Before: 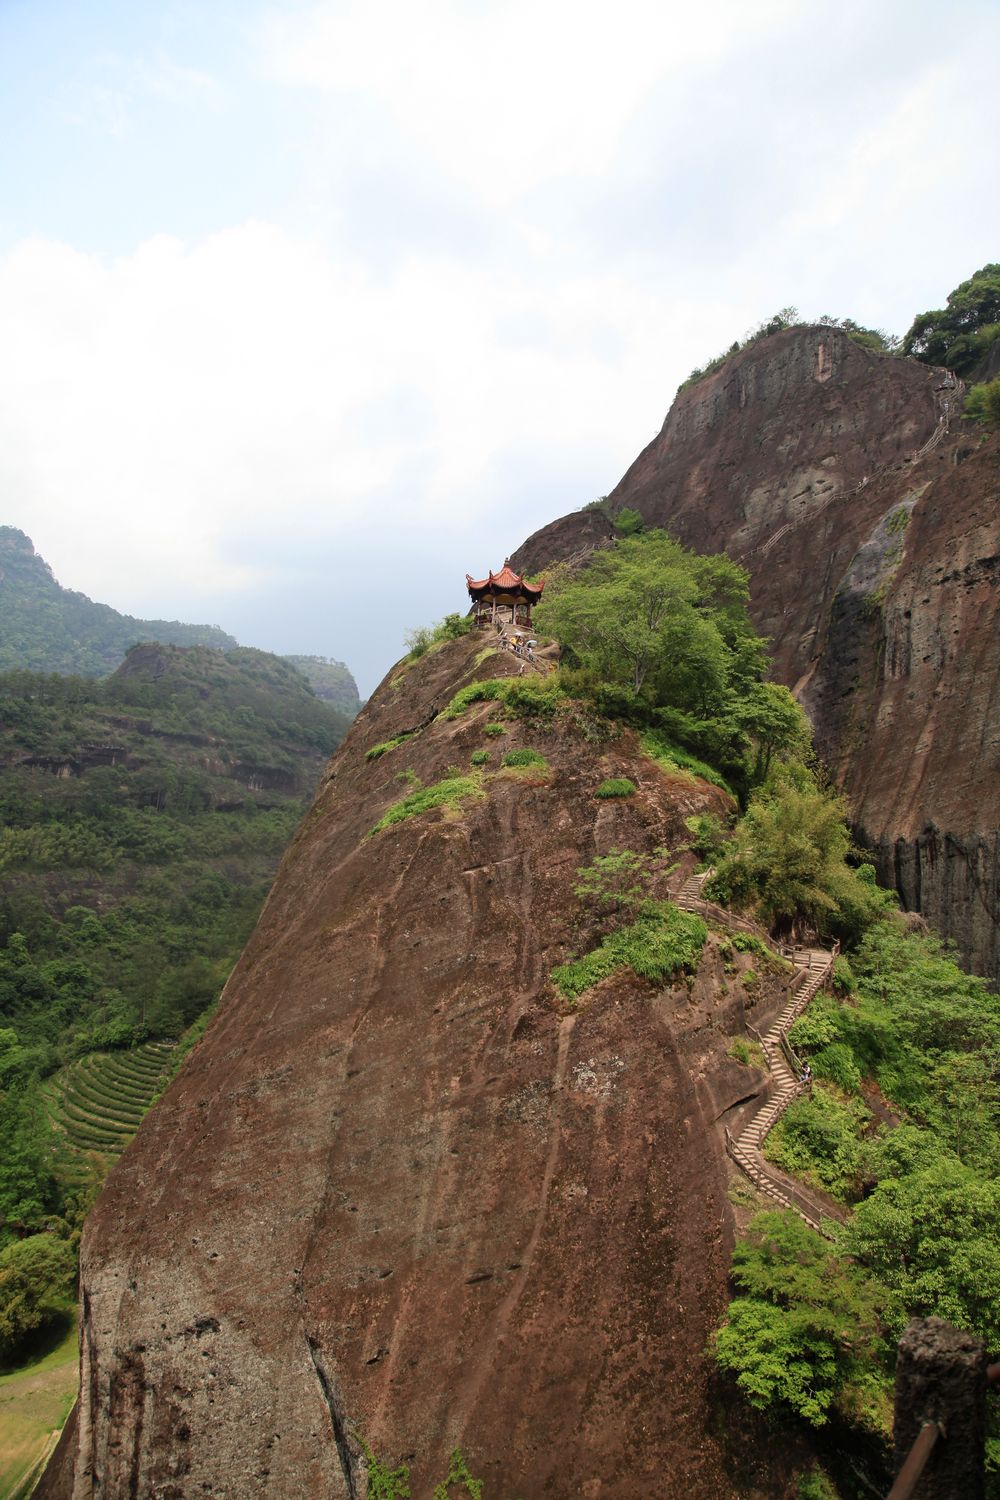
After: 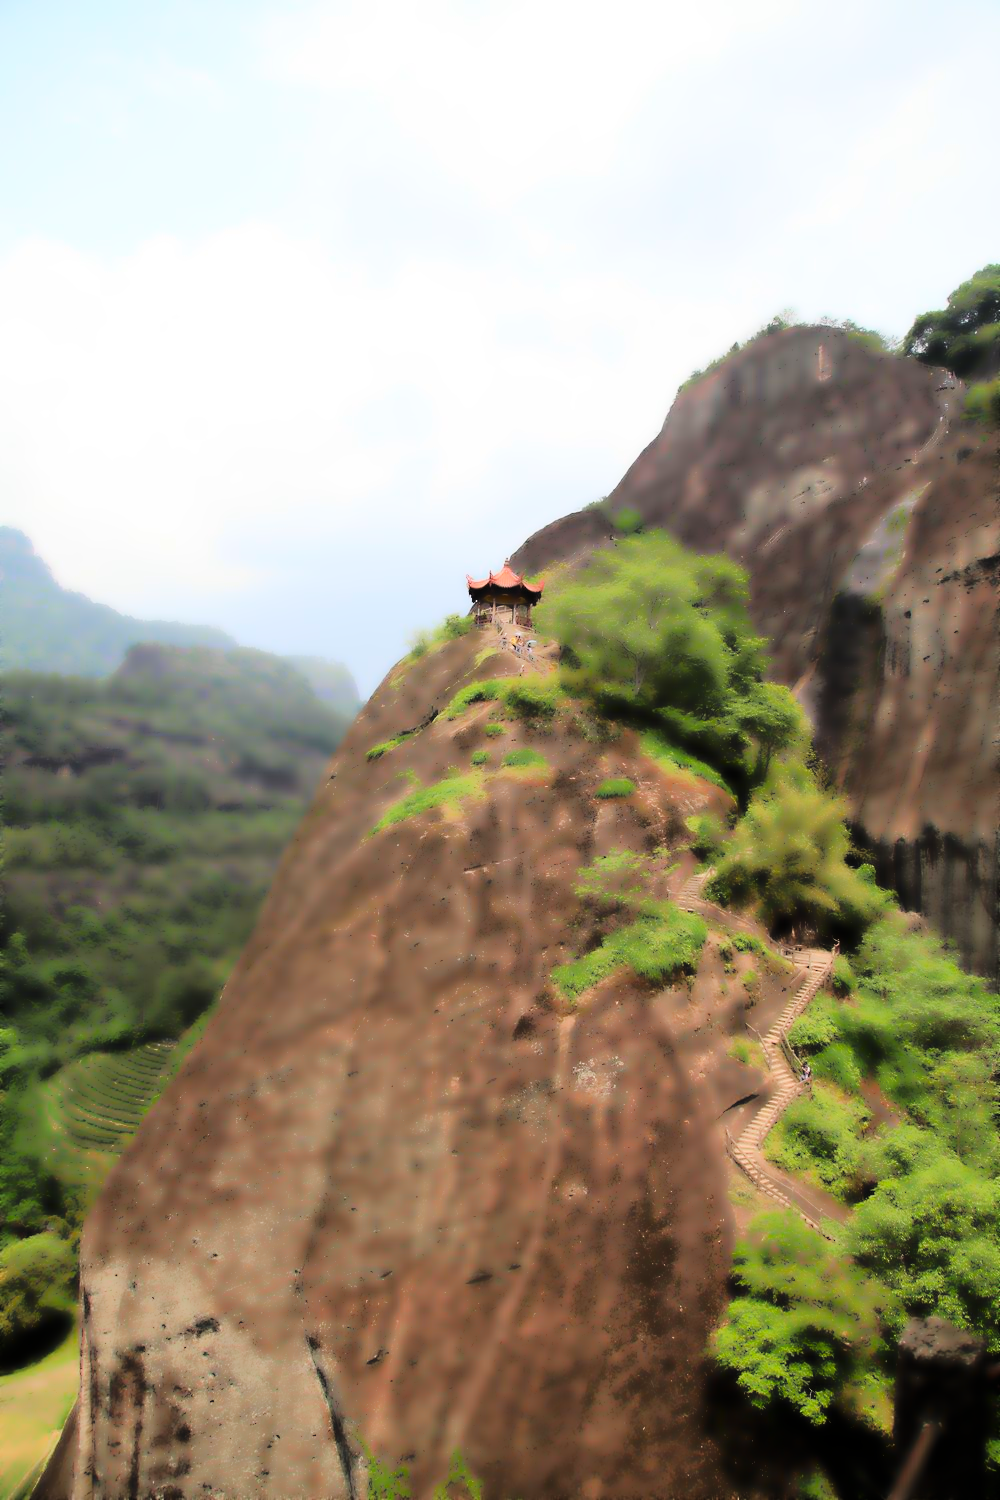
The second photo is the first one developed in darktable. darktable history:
tone curve: curves: ch0 [(0, 0) (0.004, 0) (0.133, 0.071) (0.341, 0.453) (0.839, 0.922) (1, 1)], color space Lab, linked channels, preserve colors none
lowpass: radius 4, soften with bilateral filter, unbound 0 | blend: blend mode multiply, opacity 100%; mask: uniform (no mask)
